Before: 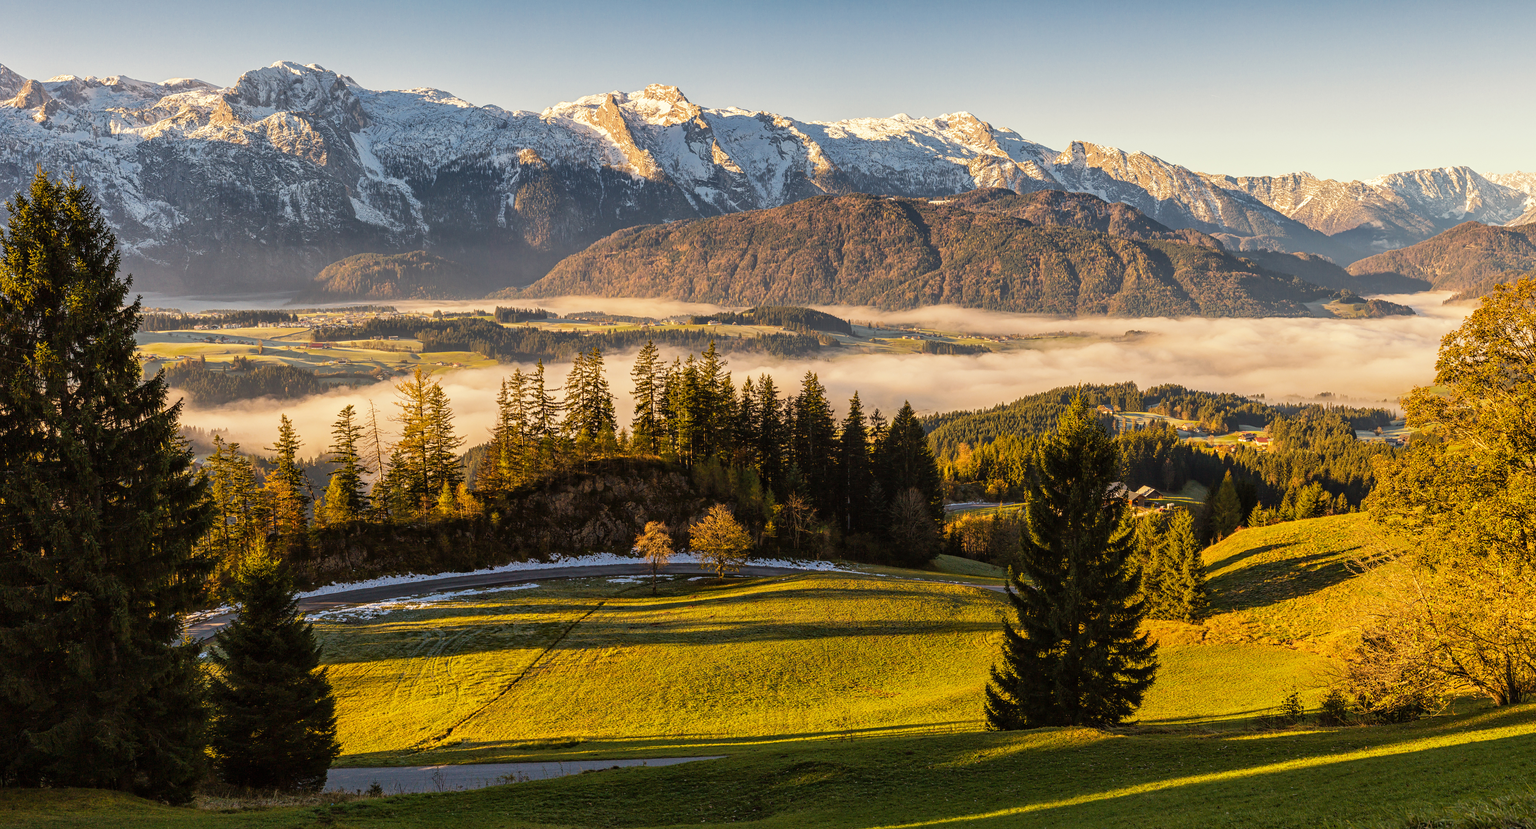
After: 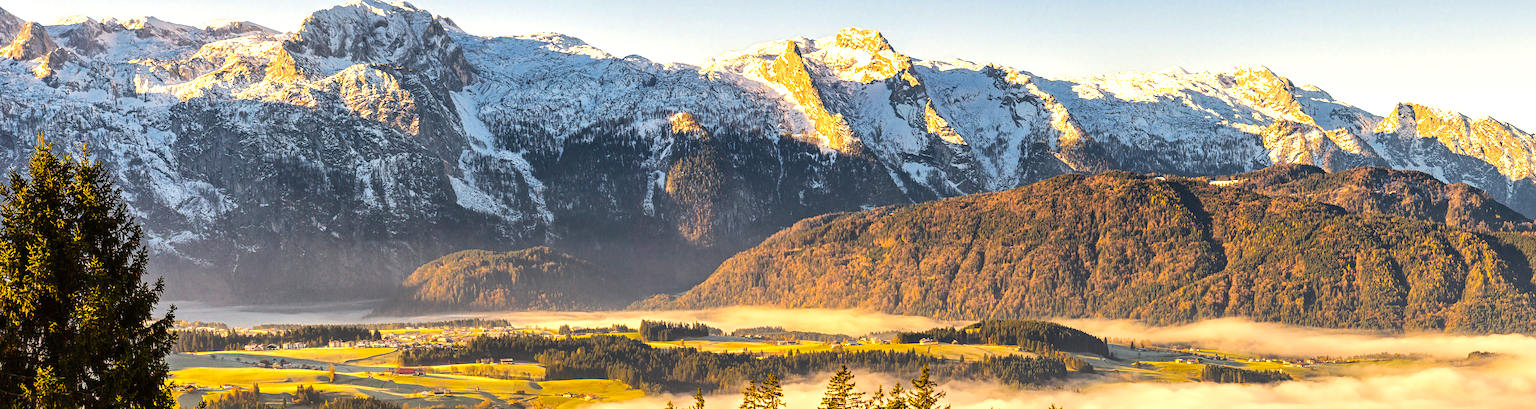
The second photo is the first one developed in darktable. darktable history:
color balance rgb: linear chroma grading › global chroma 8.829%, perceptual saturation grading › global saturation 25.59%, perceptual brilliance grading › highlights 18.139%, perceptual brilliance grading › mid-tones 30.893%, perceptual brilliance grading › shadows -31.683%, global vibrance 9.984%
crop: left 0.53%, top 7.638%, right 23.348%, bottom 54.739%
